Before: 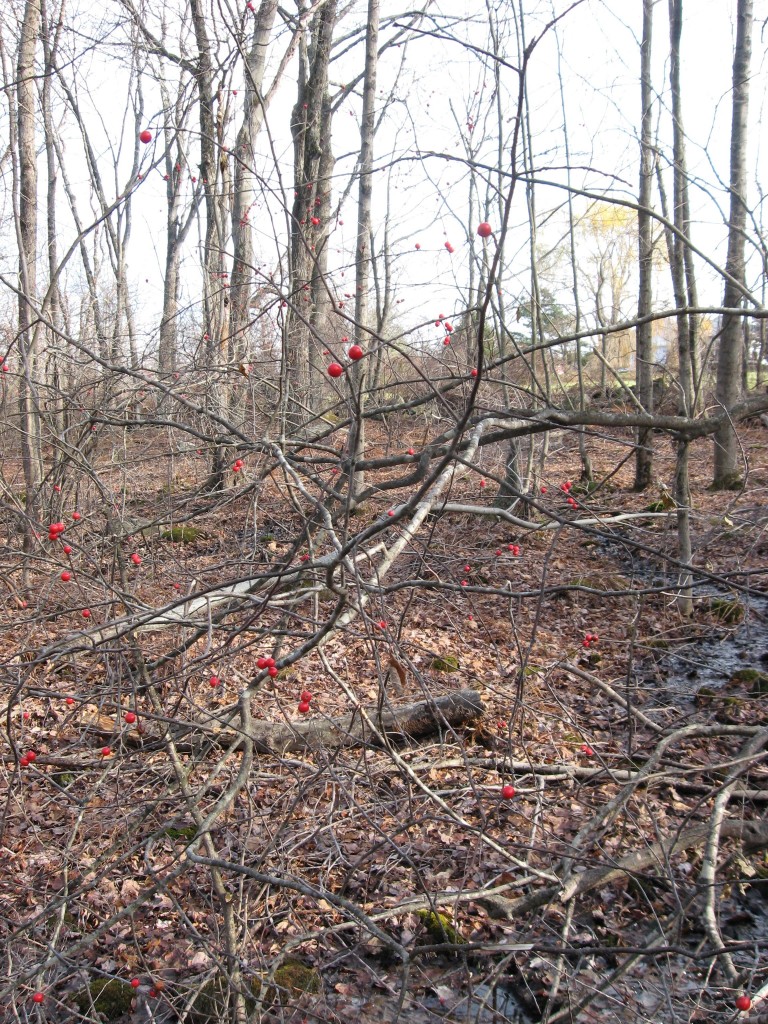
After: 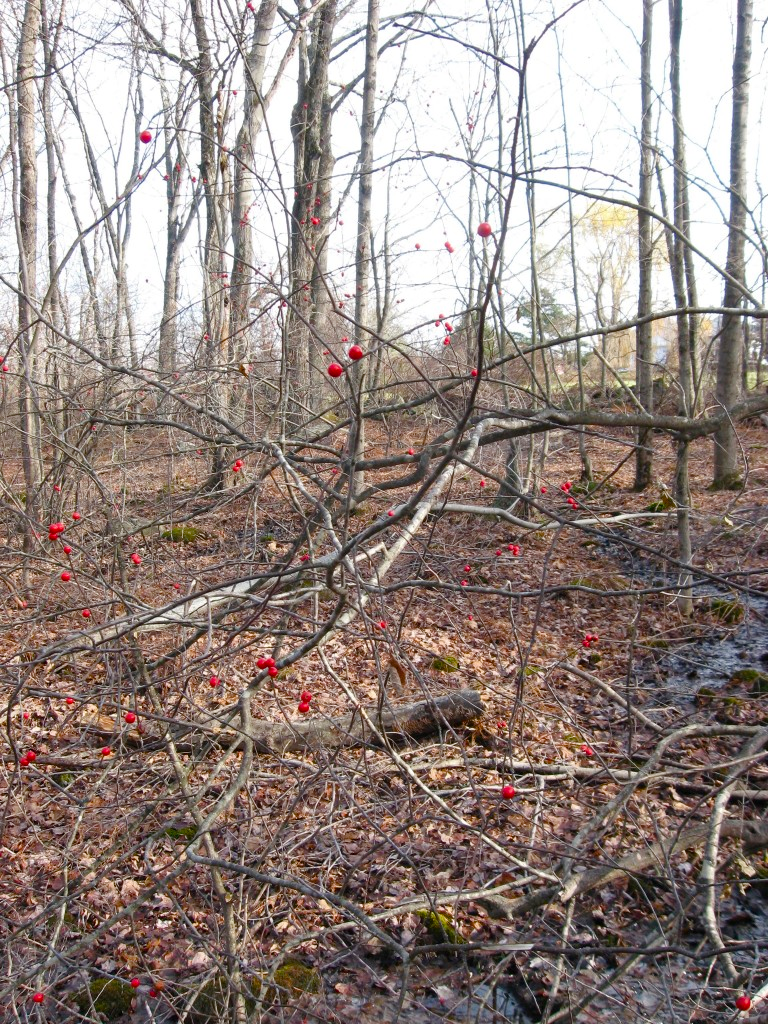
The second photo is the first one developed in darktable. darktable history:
color balance rgb: perceptual saturation grading › global saturation 20%, perceptual saturation grading › highlights -25.121%, perceptual saturation grading › shadows 49.382%
